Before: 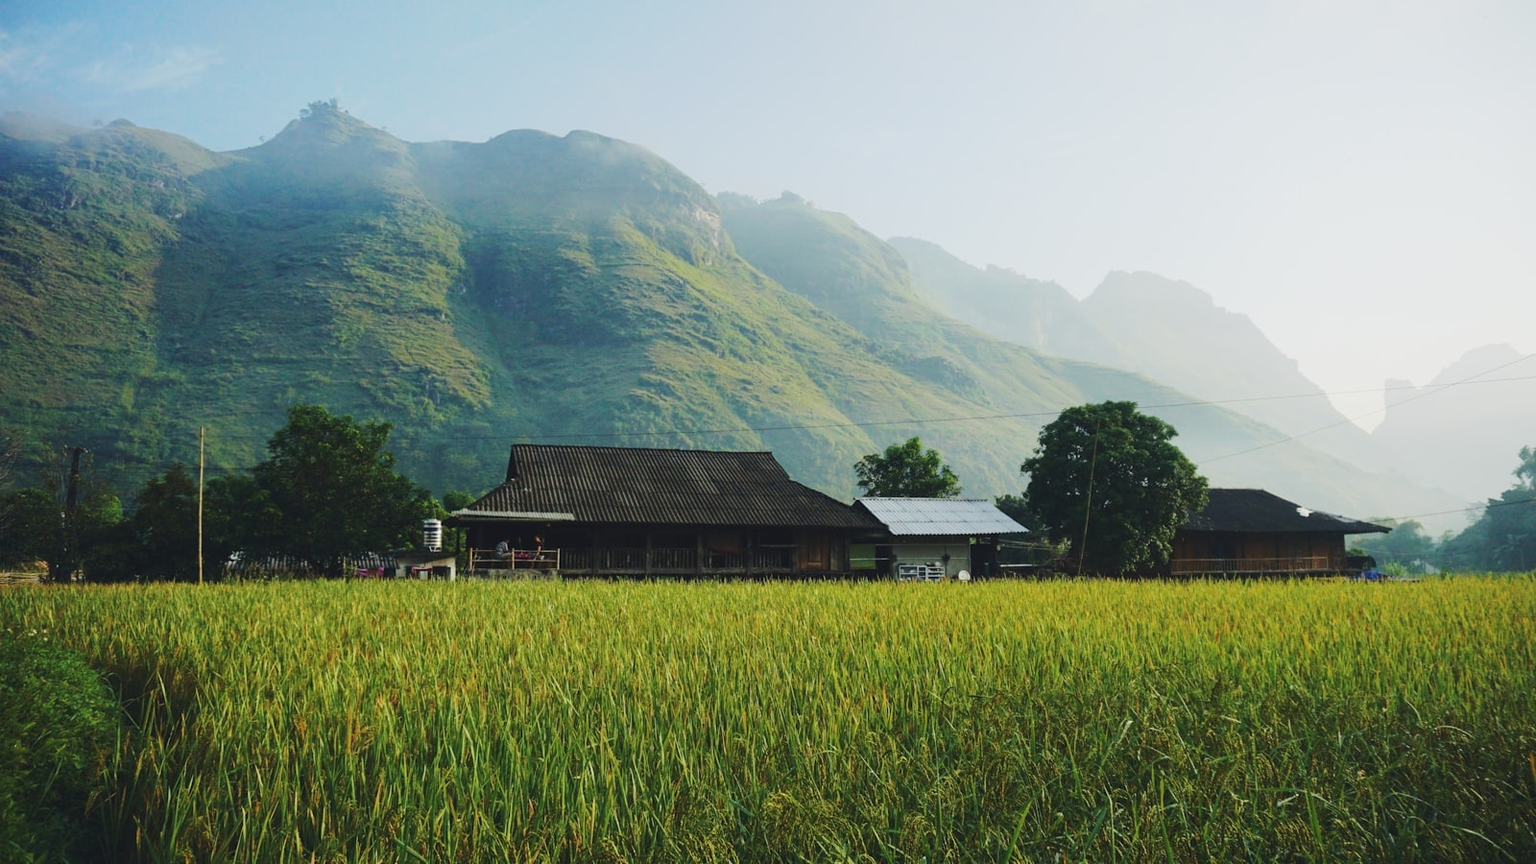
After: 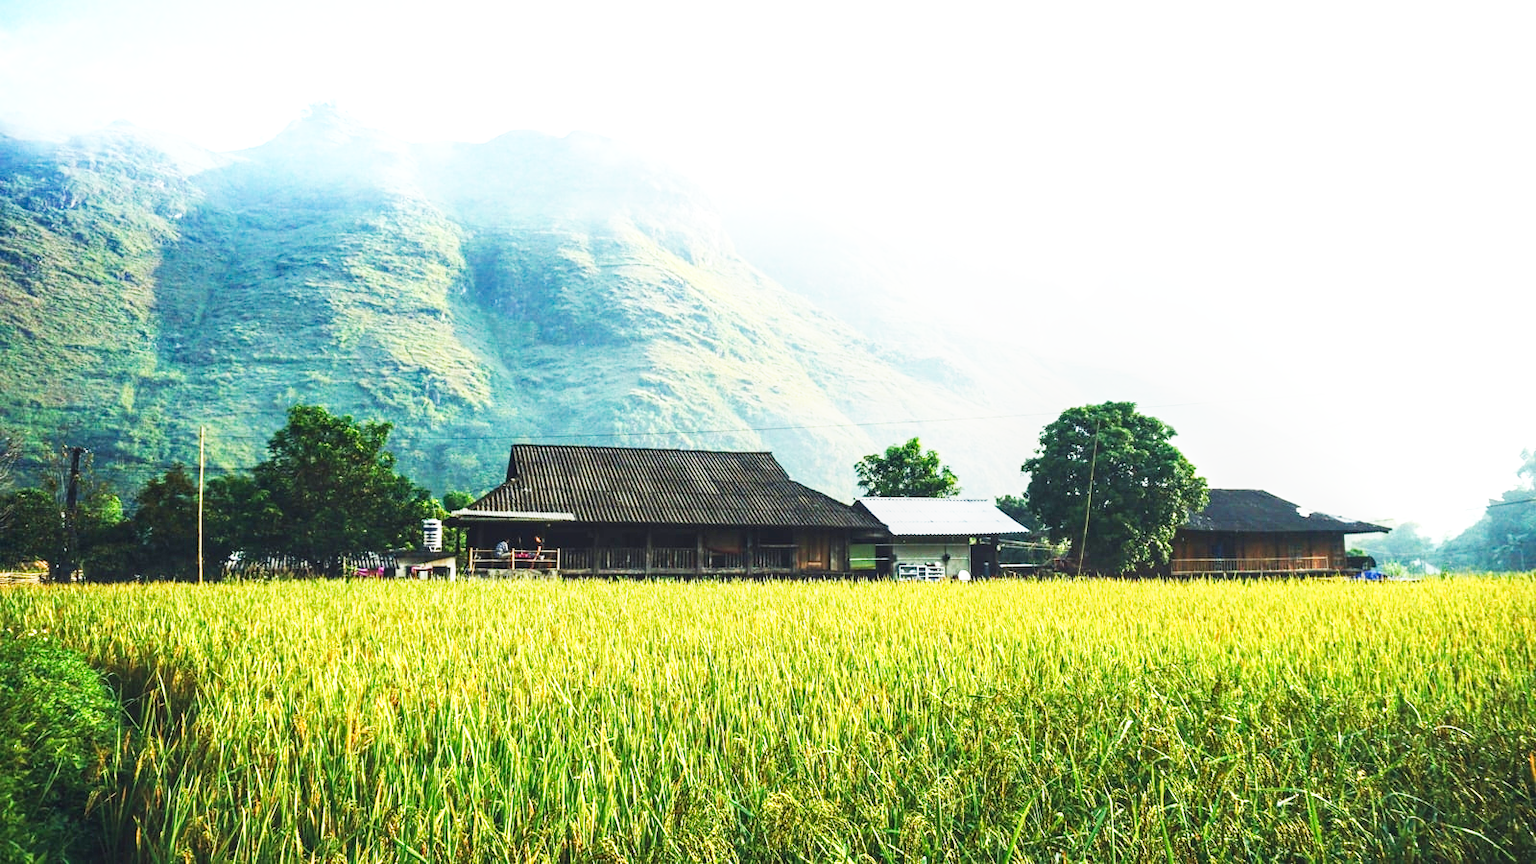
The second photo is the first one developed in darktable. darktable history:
base curve: curves: ch0 [(0, 0) (0.007, 0.004) (0.027, 0.03) (0.046, 0.07) (0.207, 0.54) (0.442, 0.872) (0.673, 0.972) (1, 1)], preserve colors none
local contrast: on, module defaults
exposure: exposure 0.747 EV, compensate highlight preservation false
